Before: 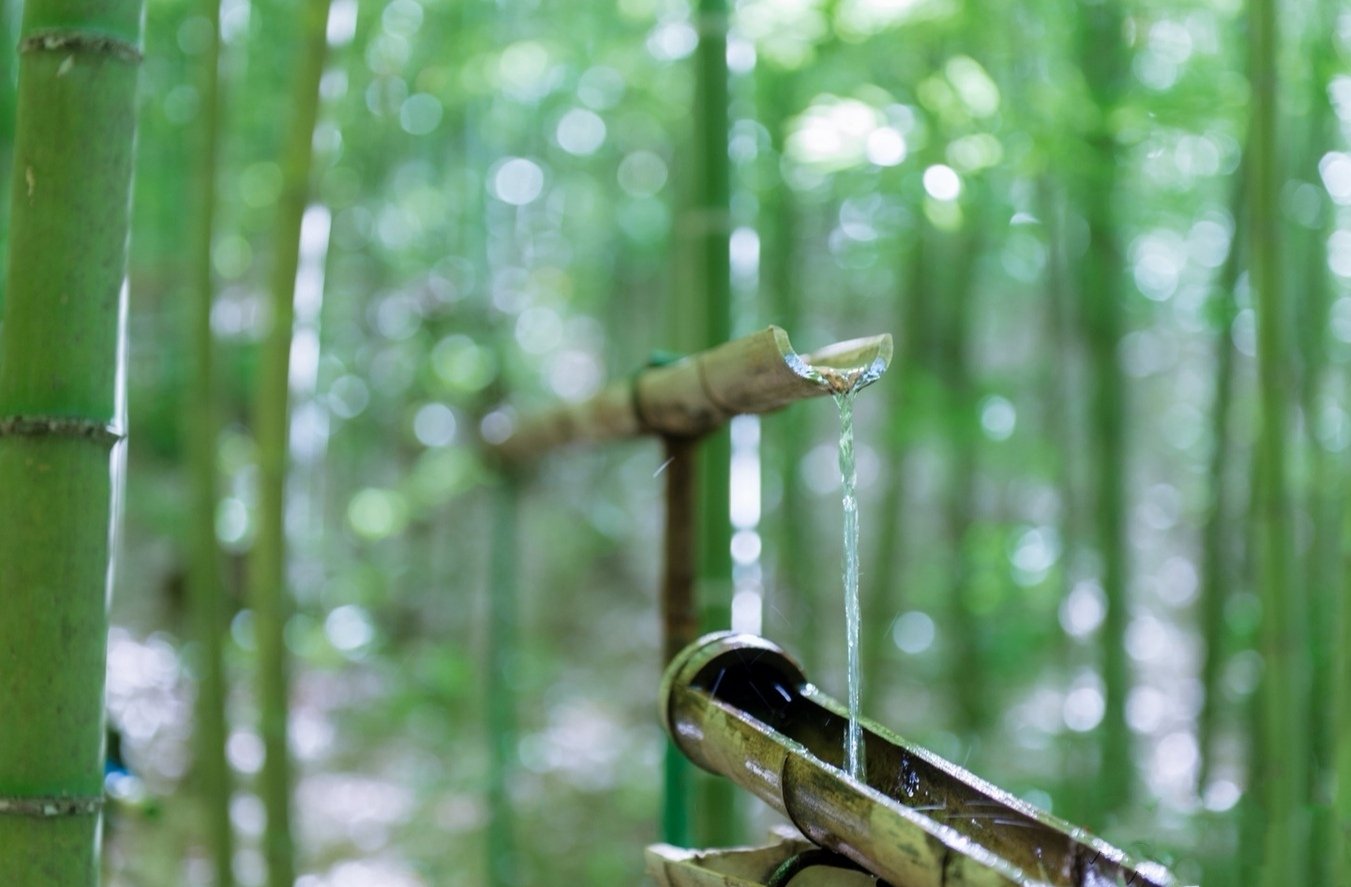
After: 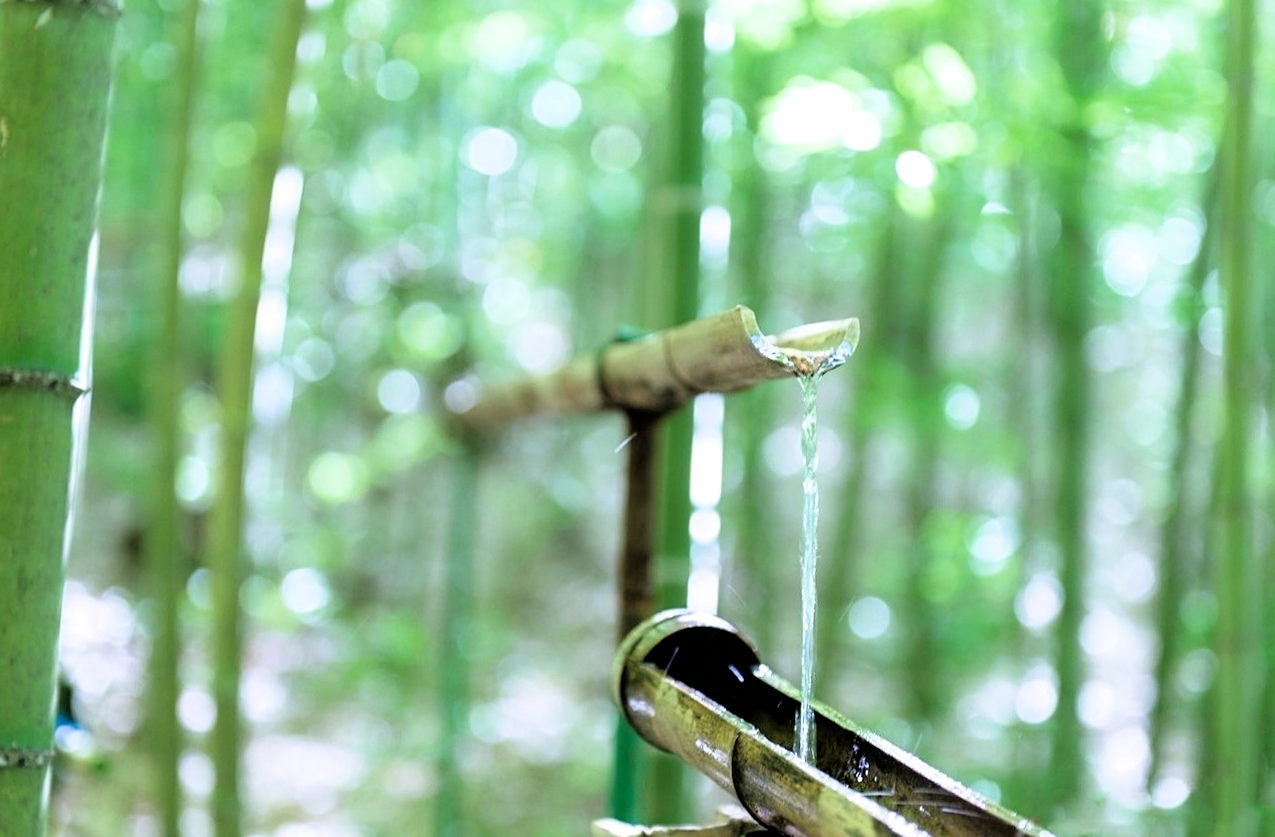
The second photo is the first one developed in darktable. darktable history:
filmic rgb: black relative exposure -4.95 EV, white relative exposure 2.84 EV, hardness 3.72, iterations of high-quality reconstruction 10
exposure: black level correction 0, exposure 0.704 EV, compensate exposure bias true, compensate highlight preservation false
crop and rotate: angle -2.26°
sharpen: amount 0.205
